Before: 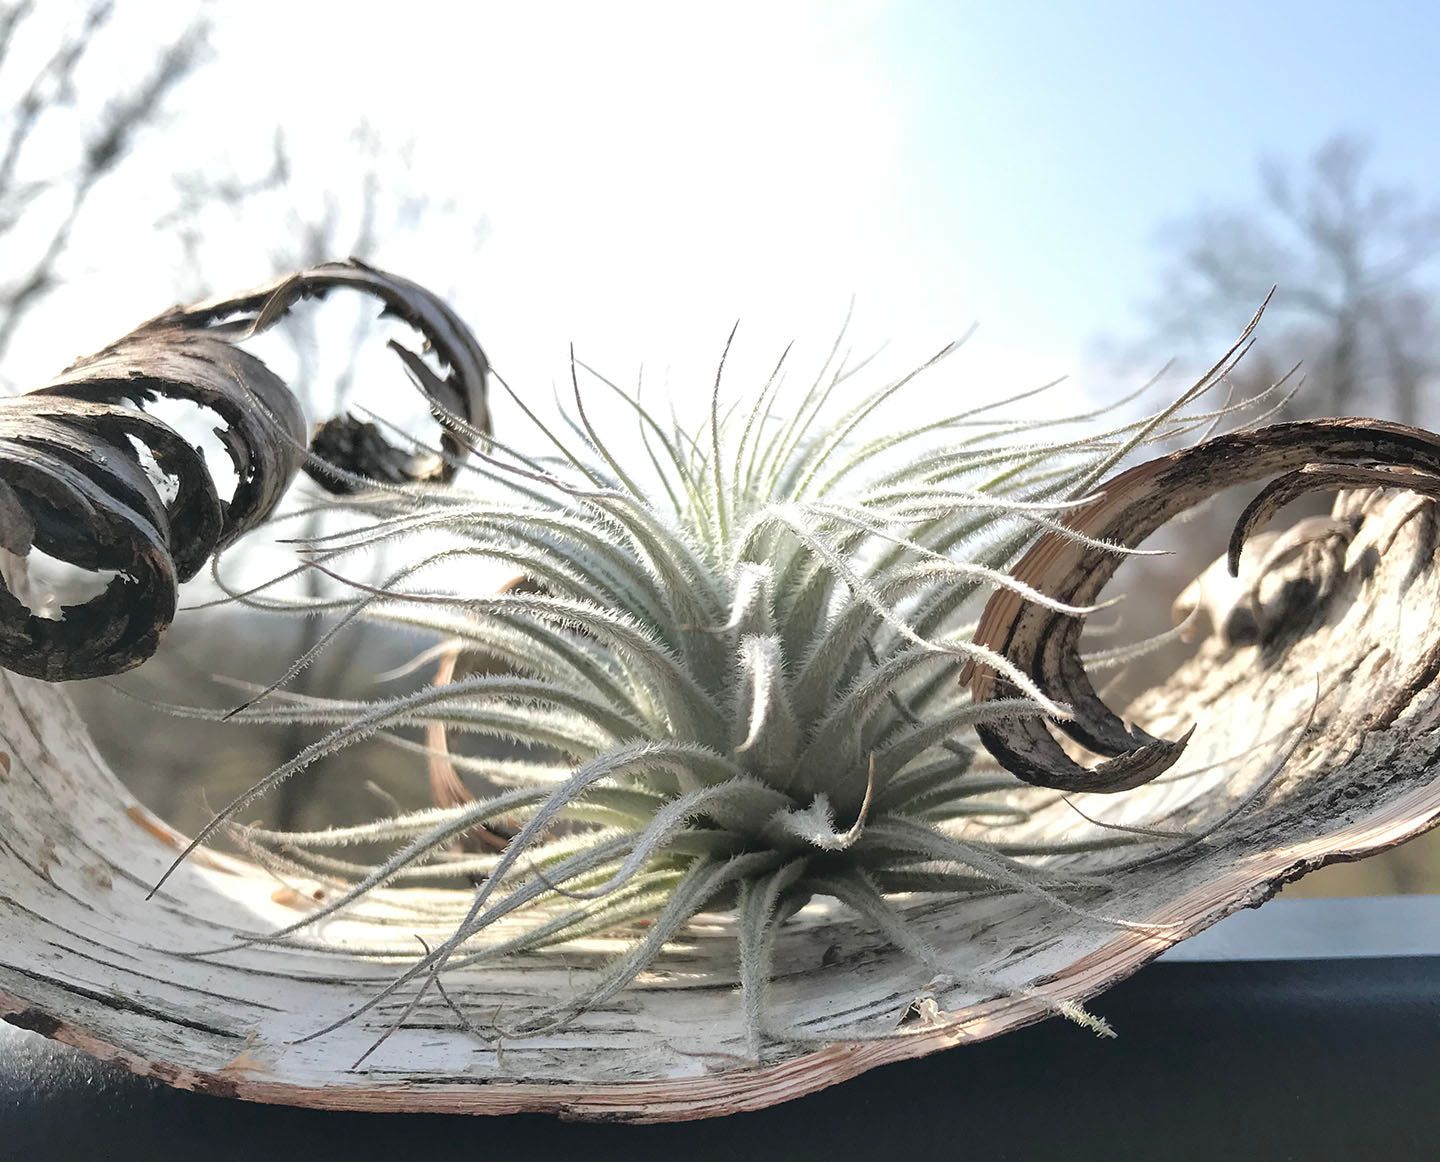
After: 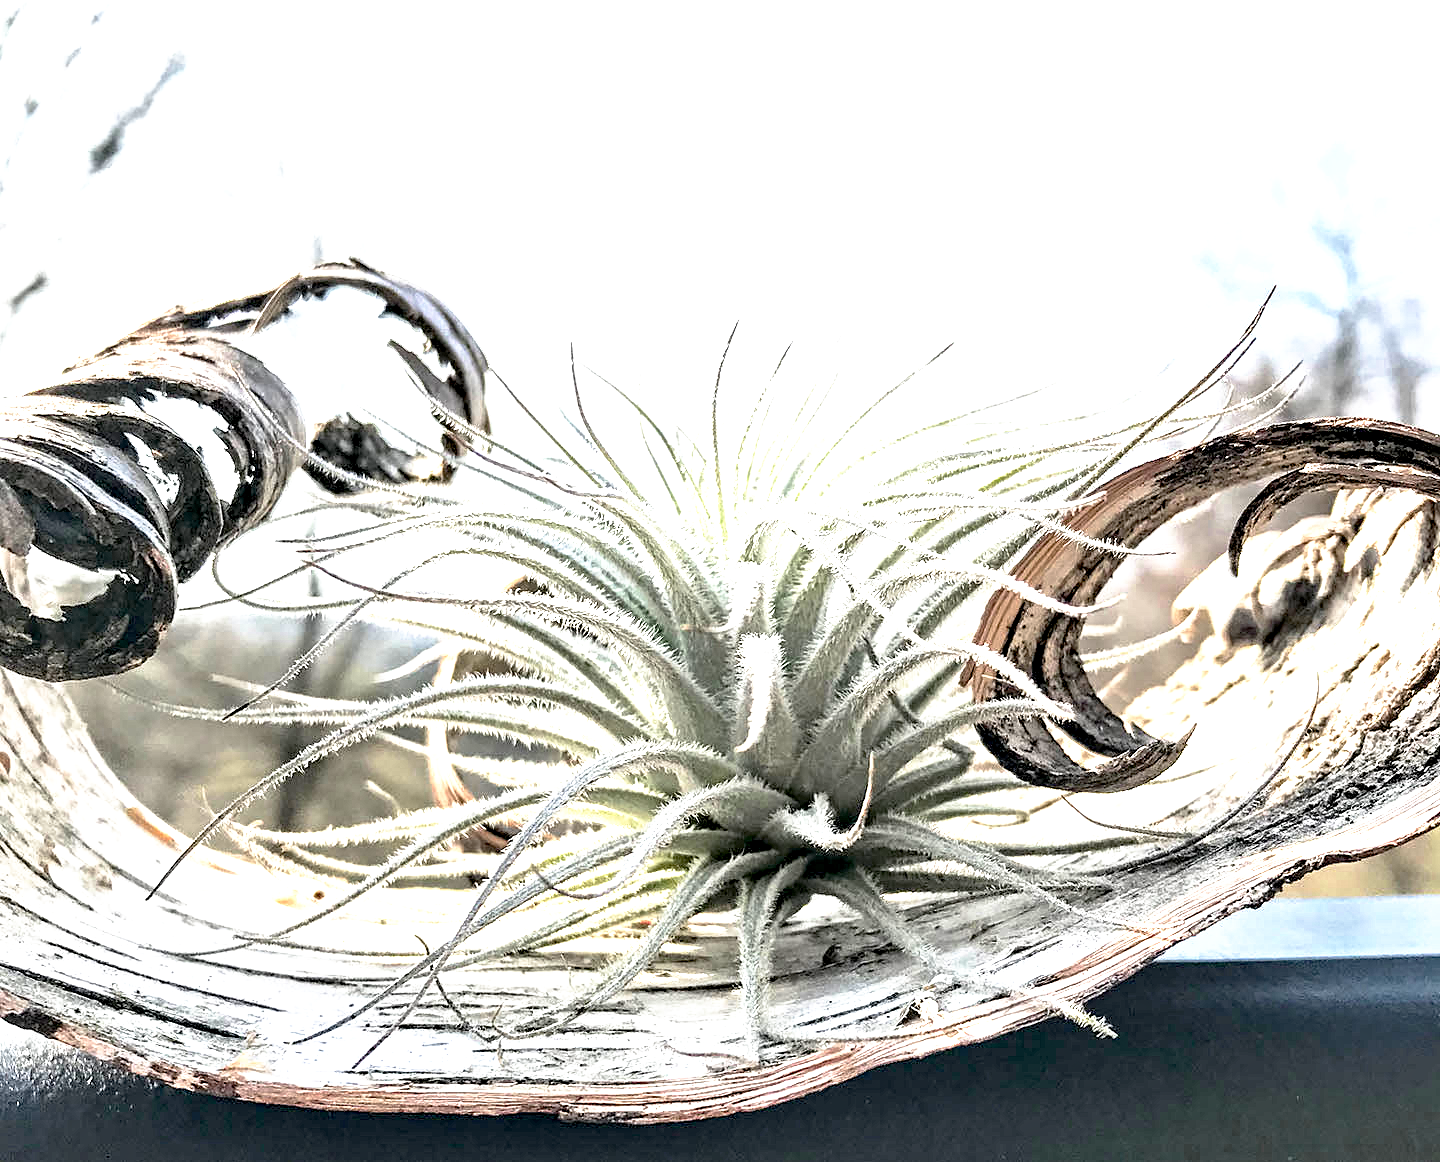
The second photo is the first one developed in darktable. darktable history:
exposure: black level correction 0, exposure 1.3 EV, compensate highlight preservation false
contrast equalizer: octaves 7, y [[0.5, 0.542, 0.583, 0.625, 0.667, 0.708], [0.5 ×6], [0.5 ×6], [0 ×6], [0 ×6]]
base curve: curves: ch0 [(0.017, 0) (0.425, 0.441) (0.844, 0.933) (1, 1)], preserve colors none
